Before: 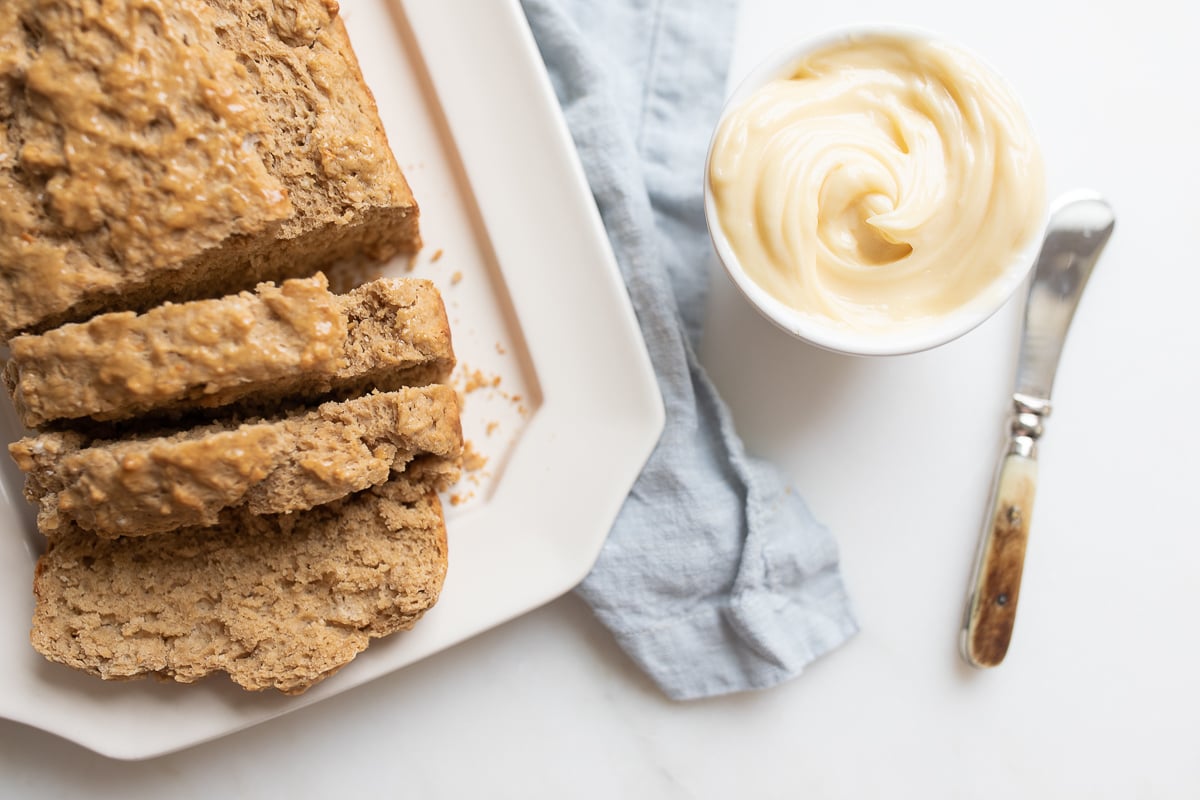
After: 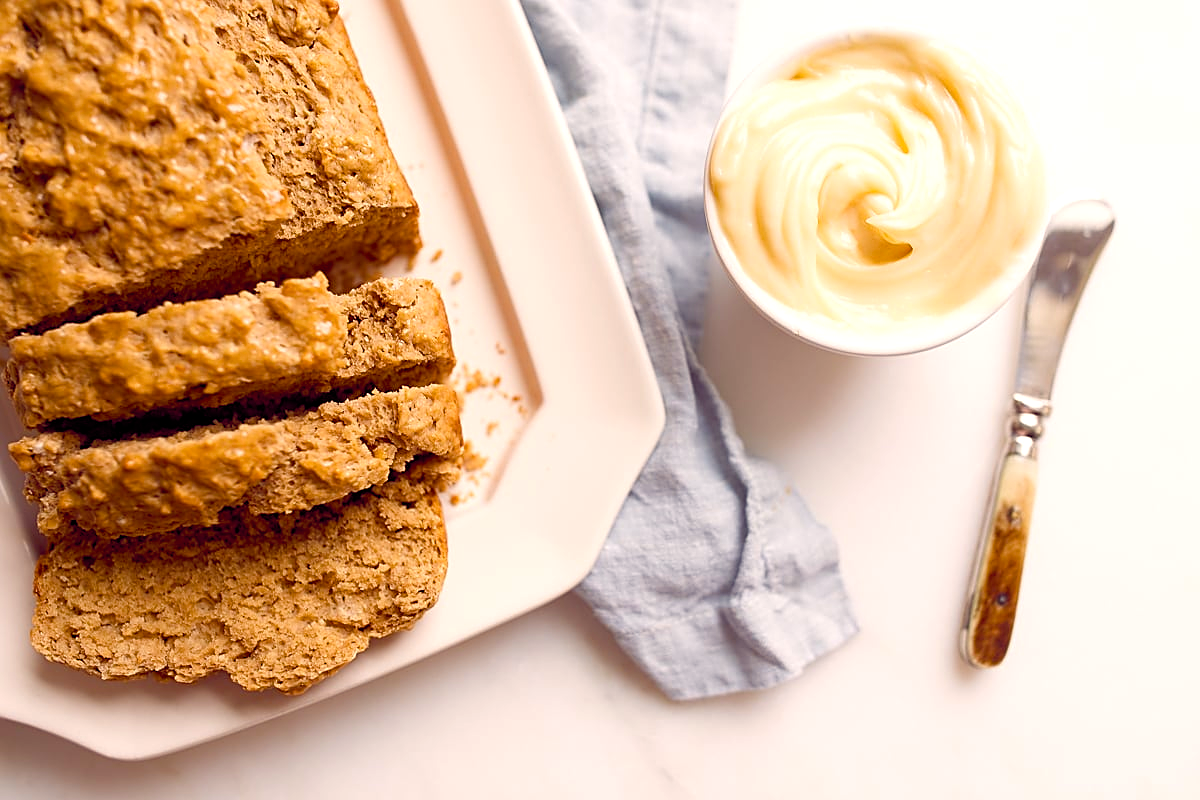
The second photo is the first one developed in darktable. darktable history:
sharpen: on, module defaults
color balance rgb: highlights gain › chroma 3.009%, highlights gain › hue 60.07°, global offset › chroma 0.283%, global offset › hue 319.25°, perceptual saturation grading › global saturation 23.731%, perceptual saturation grading › highlights -24.32%, perceptual saturation grading › mid-tones 24.22%, perceptual saturation grading › shadows 39.62%, global vibrance 30.53%, contrast 10.427%
